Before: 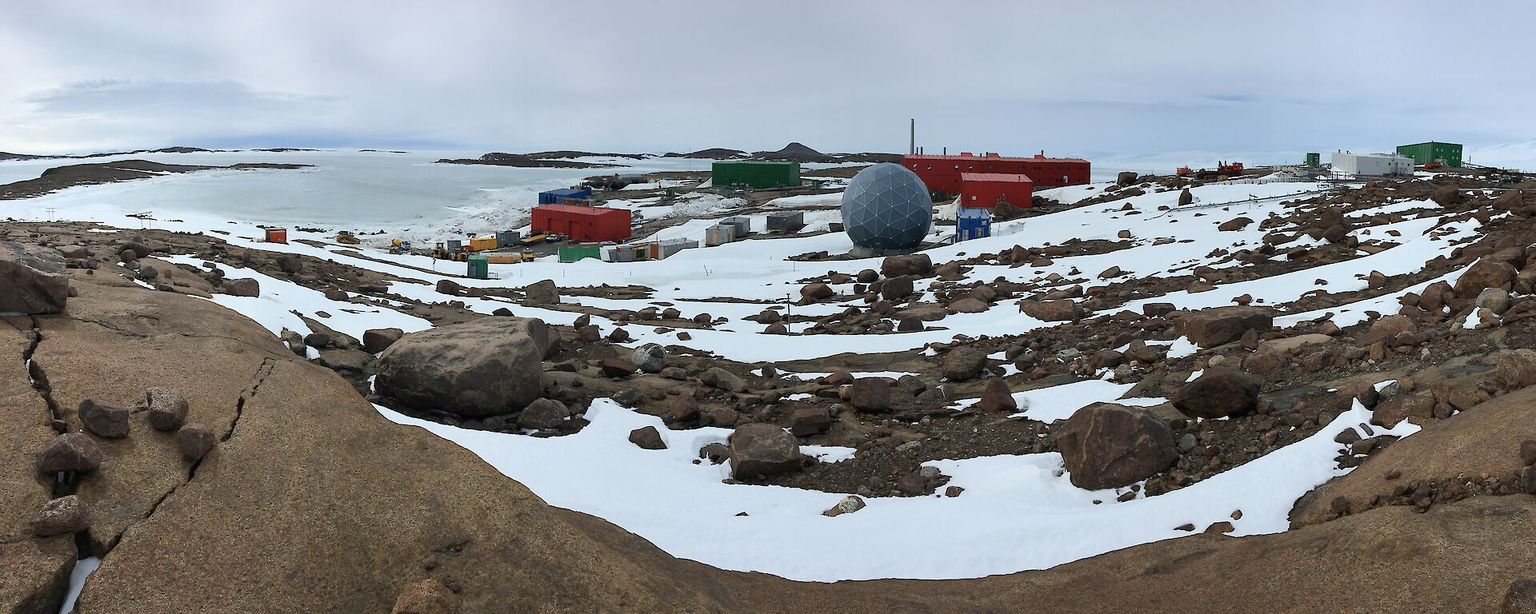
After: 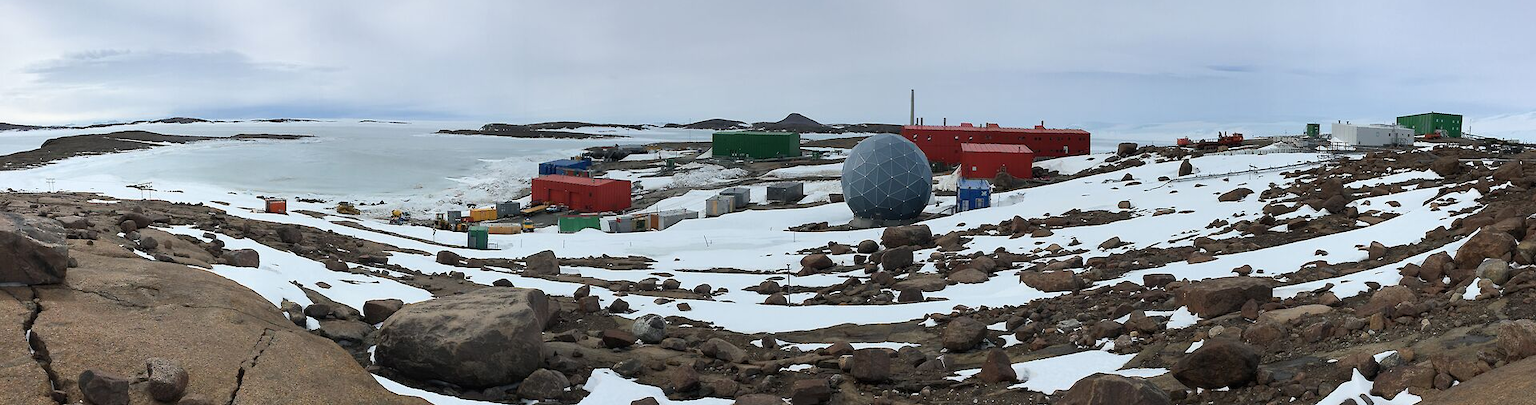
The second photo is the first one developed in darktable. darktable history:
crop and rotate: top 4.89%, bottom 29.038%
